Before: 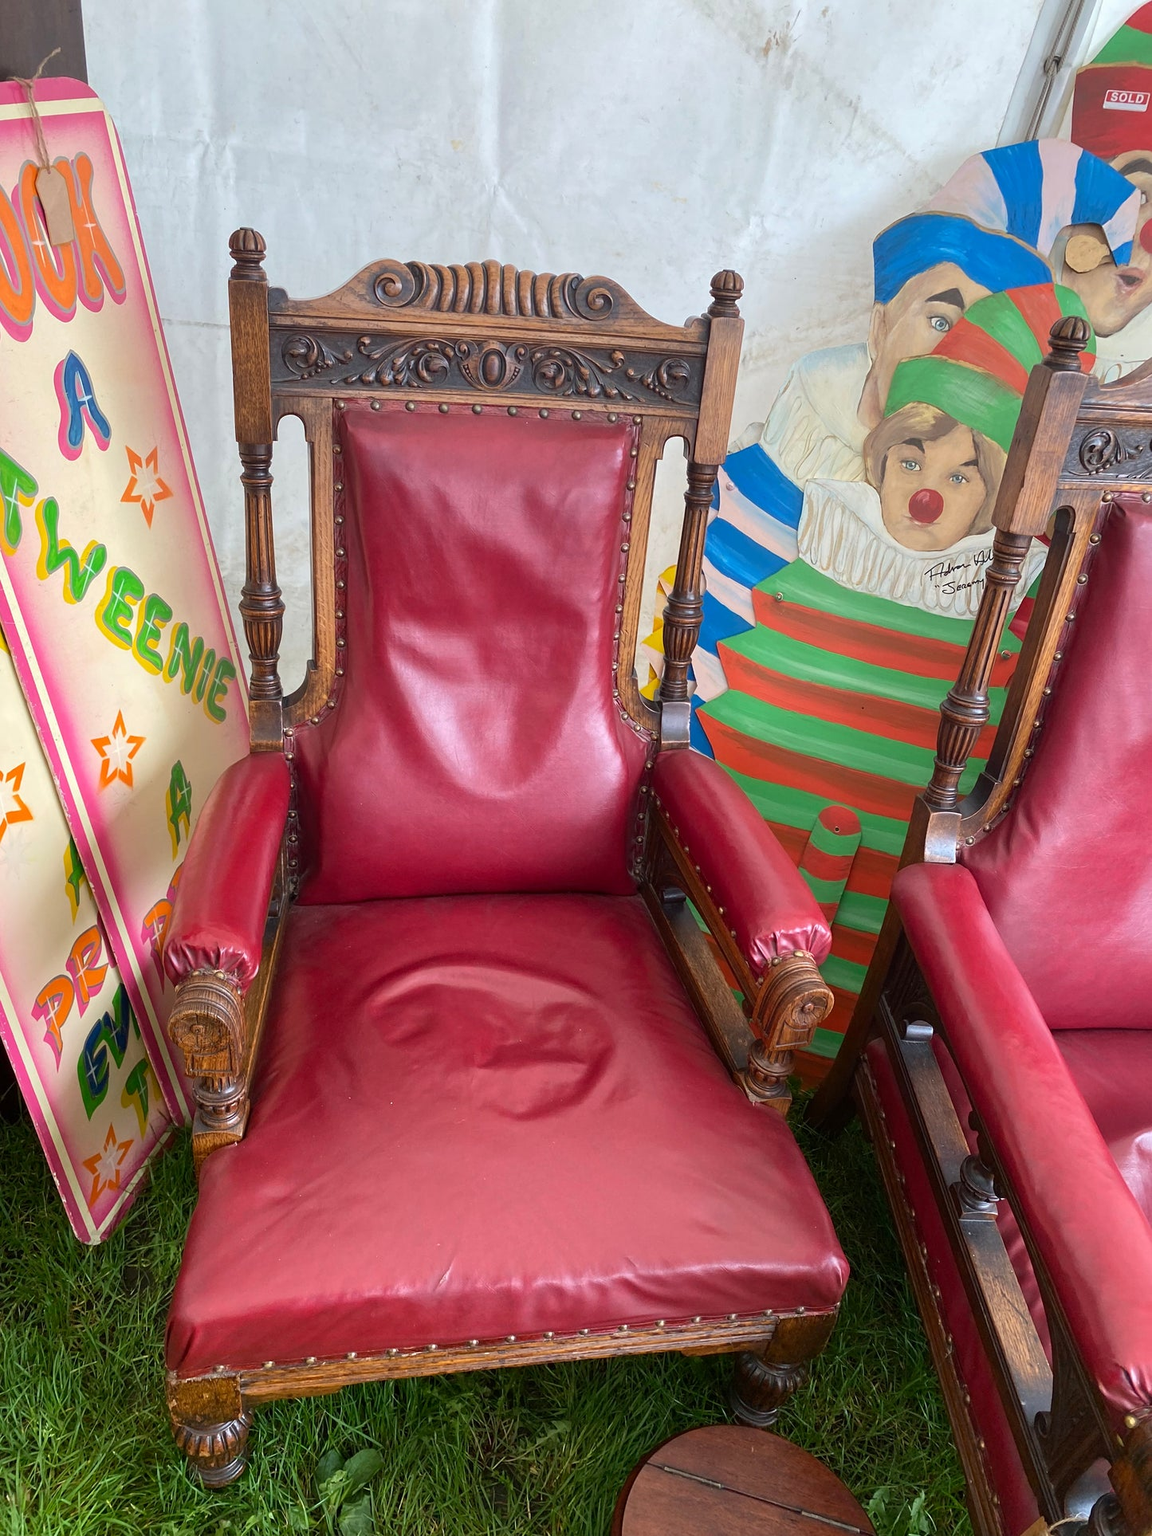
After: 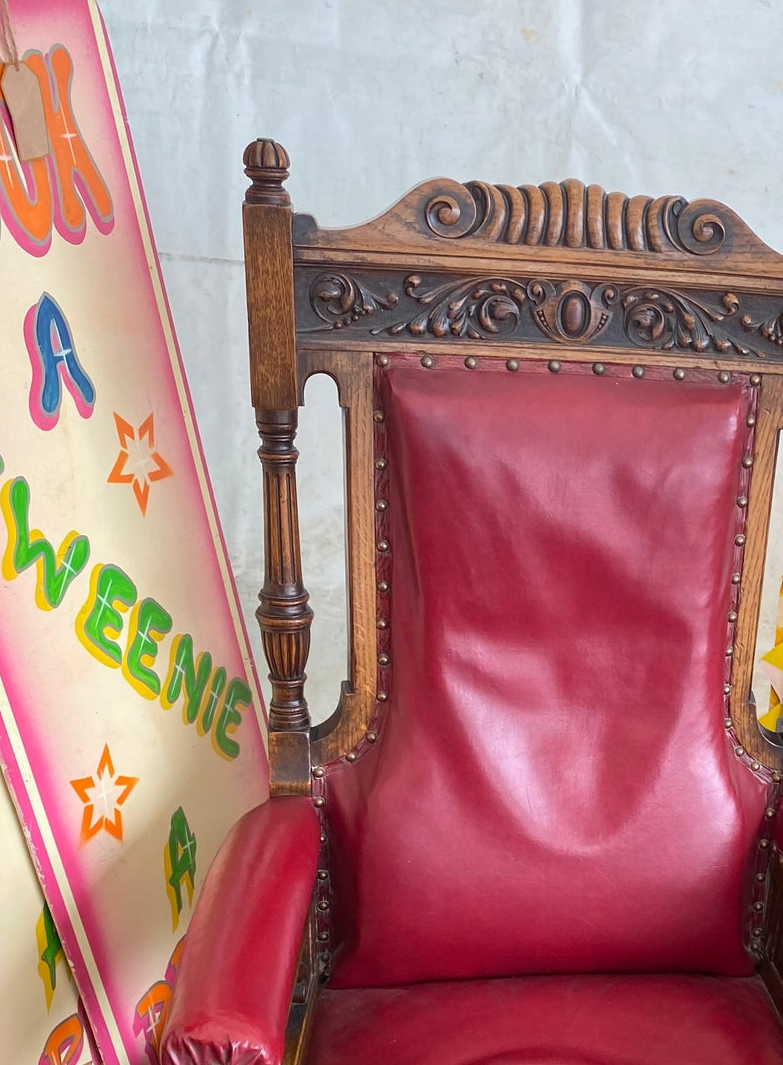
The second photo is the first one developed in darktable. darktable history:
crop and rotate: left 3.071%, top 7.67%, right 42.71%, bottom 37.012%
